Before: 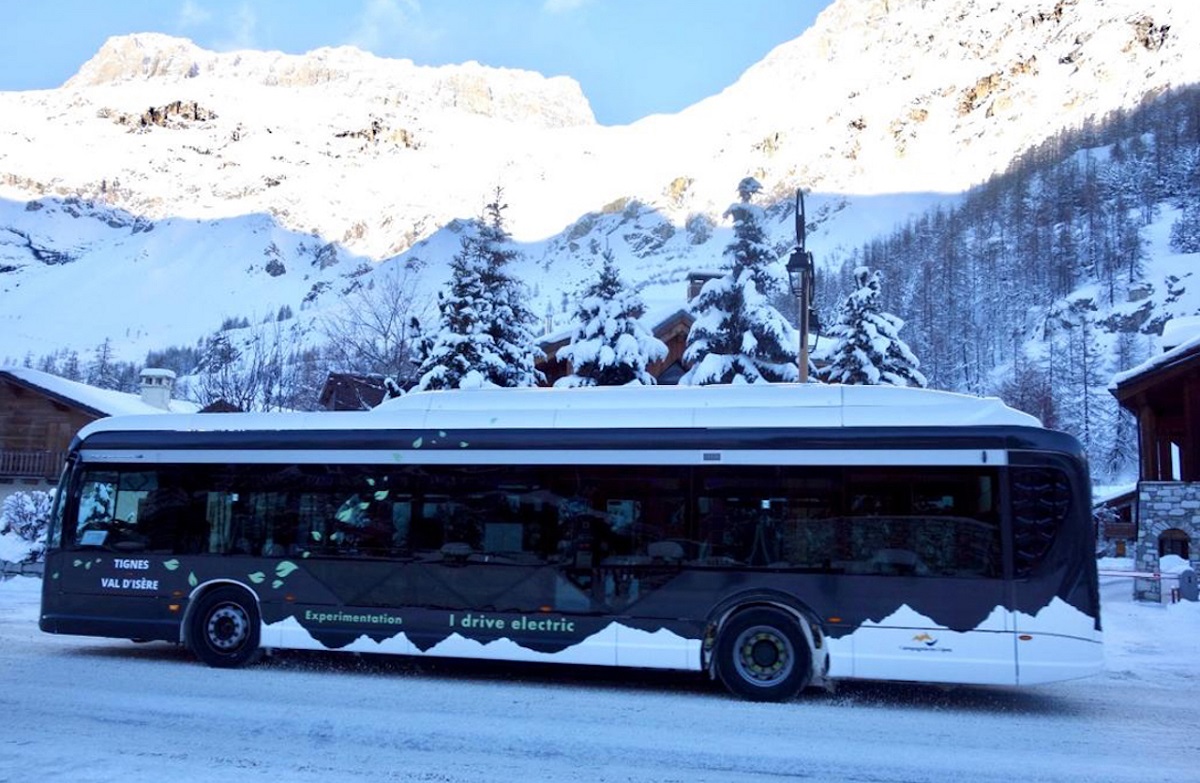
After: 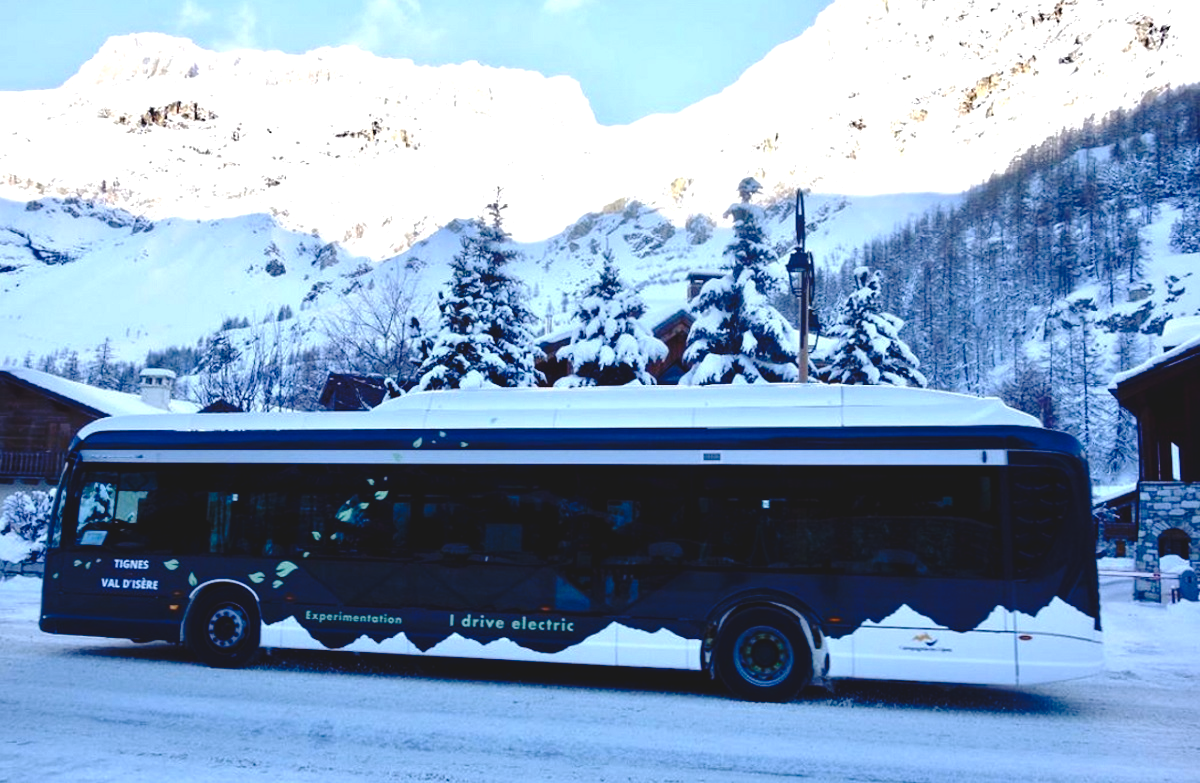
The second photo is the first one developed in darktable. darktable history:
contrast brightness saturation: brightness -0.2, saturation 0.08
base curve: curves: ch0 [(0, 0.024) (0.055, 0.065) (0.121, 0.166) (0.236, 0.319) (0.693, 0.726) (1, 1)], preserve colors none
exposure: black level correction 0.003, exposure 0.383 EV, compensate highlight preservation false
